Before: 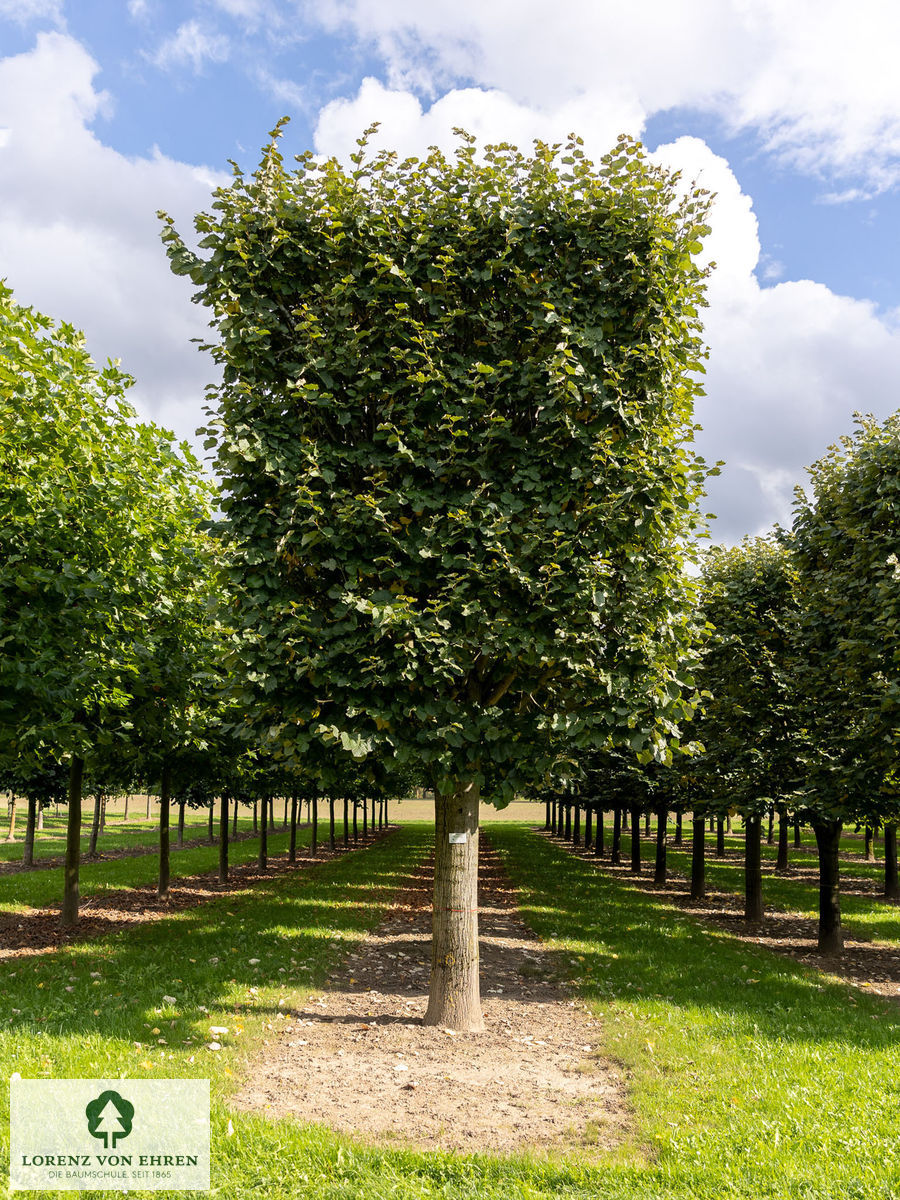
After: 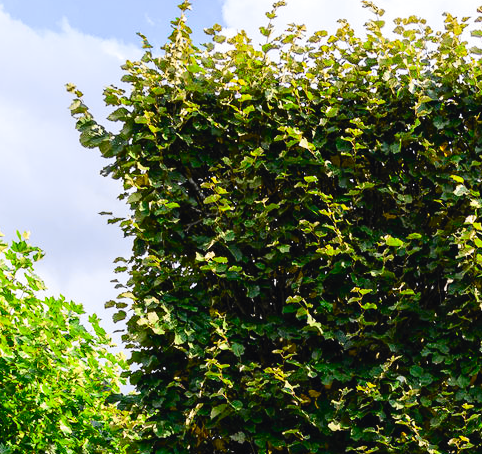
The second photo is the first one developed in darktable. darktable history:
crop: left 10.121%, top 10.631%, right 36.218%, bottom 51.526%
tone curve: curves: ch0 [(0, 0.023) (0.103, 0.087) (0.295, 0.297) (0.445, 0.531) (0.553, 0.665) (0.735, 0.843) (0.994, 1)]; ch1 [(0, 0) (0.427, 0.346) (0.456, 0.426) (0.484, 0.494) (0.509, 0.505) (0.535, 0.56) (0.581, 0.632) (0.646, 0.715) (1, 1)]; ch2 [(0, 0) (0.369, 0.388) (0.449, 0.431) (0.501, 0.495) (0.533, 0.518) (0.572, 0.612) (0.677, 0.752) (1, 1)], color space Lab, independent channels, preserve colors none
